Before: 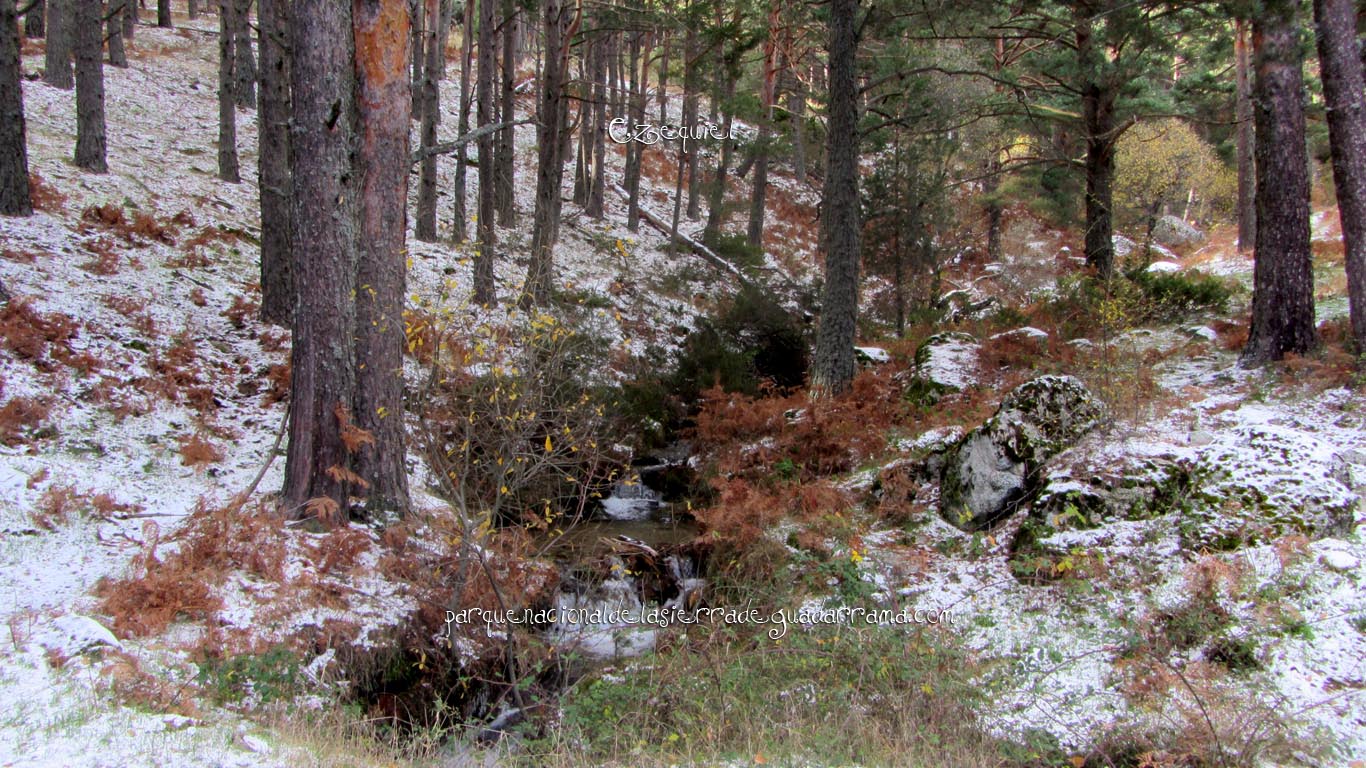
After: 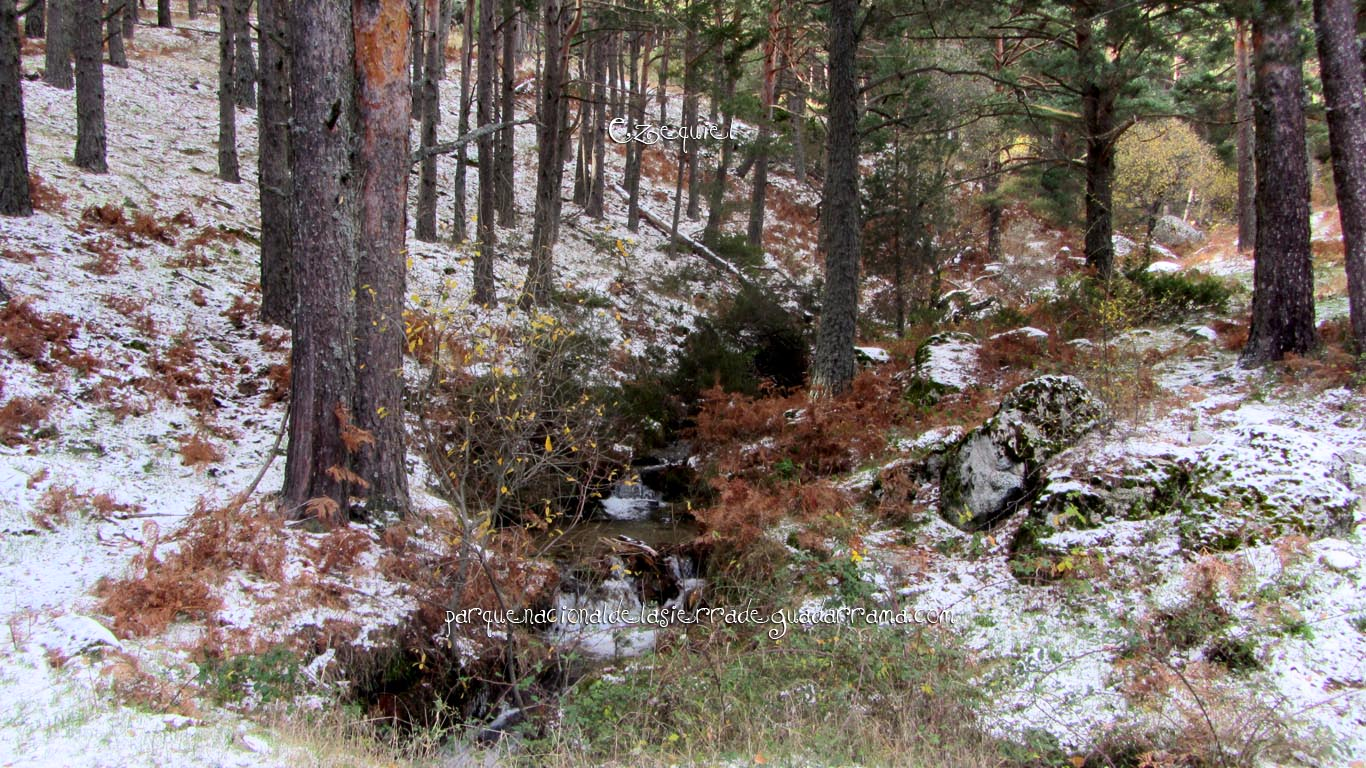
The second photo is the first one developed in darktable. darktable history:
contrast brightness saturation: contrast 0.152, brightness 0.045
